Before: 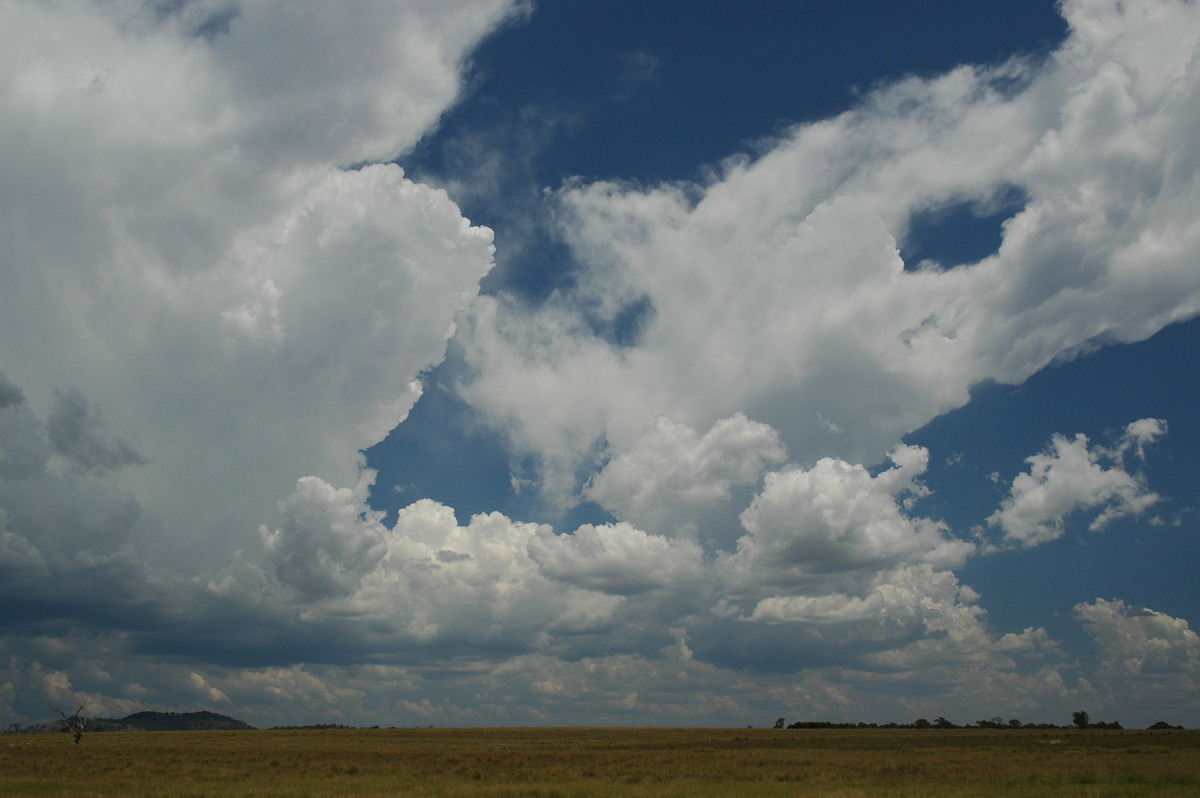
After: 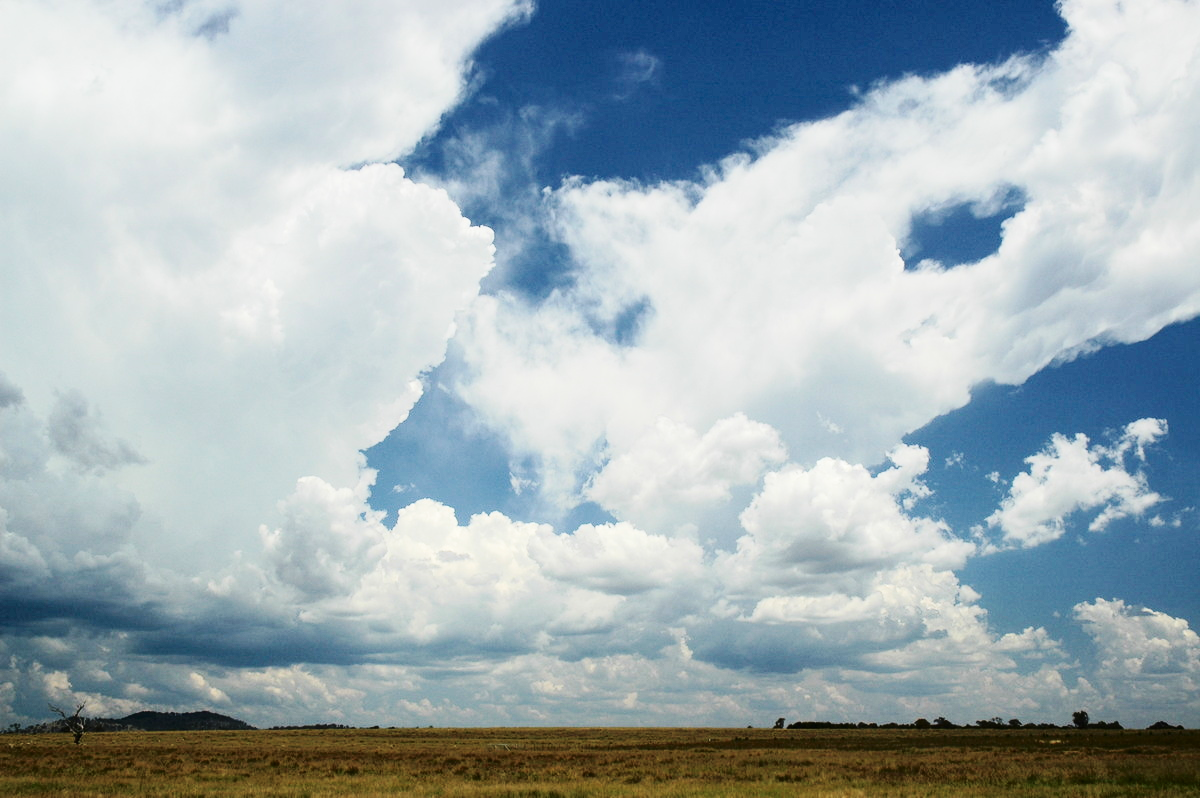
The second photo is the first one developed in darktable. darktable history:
base curve: curves: ch0 [(0, 0) (0.028, 0.03) (0.121, 0.232) (0.46, 0.748) (0.859, 0.968) (1, 1)], preserve colors none
local contrast: highlights 100%, shadows 101%, detail 120%, midtone range 0.2
tone curve: curves: ch0 [(0, 0) (0.003, 0.011) (0.011, 0.014) (0.025, 0.023) (0.044, 0.035) (0.069, 0.047) (0.1, 0.065) (0.136, 0.098) (0.177, 0.139) (0.224, 0.214) (0.277, 0.306) (0.335, 0.392) (0.399, 0.484) (0.468, 0.584) (0.543, 0.68) (0.623, 0.772) (0.709, 0.847) (0.801, 0.905) (0.898, 0.951) (1, 1)], color space Lab, independent channels, preserve colors none
